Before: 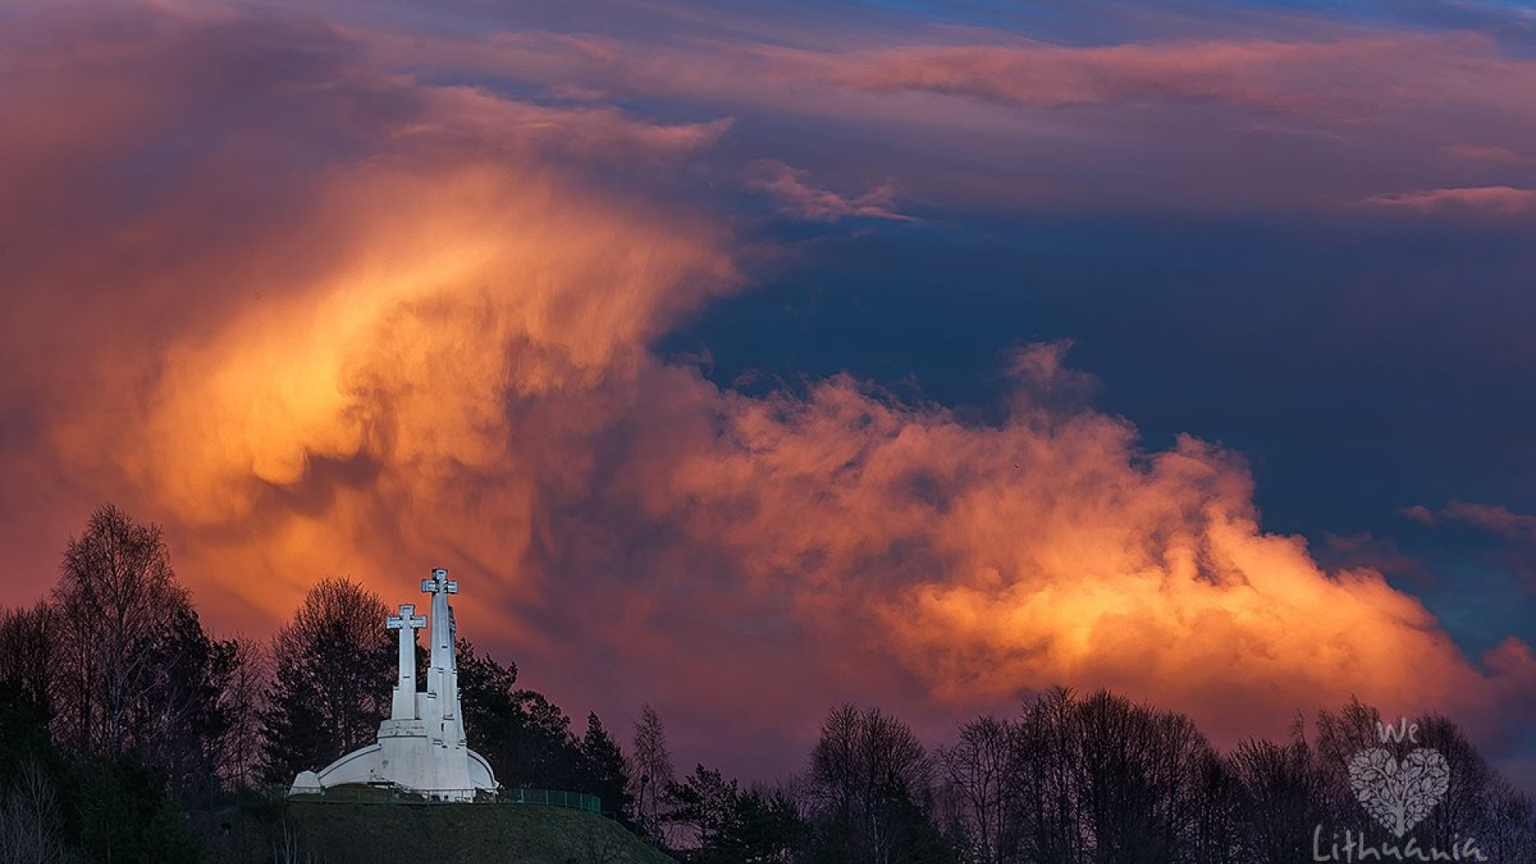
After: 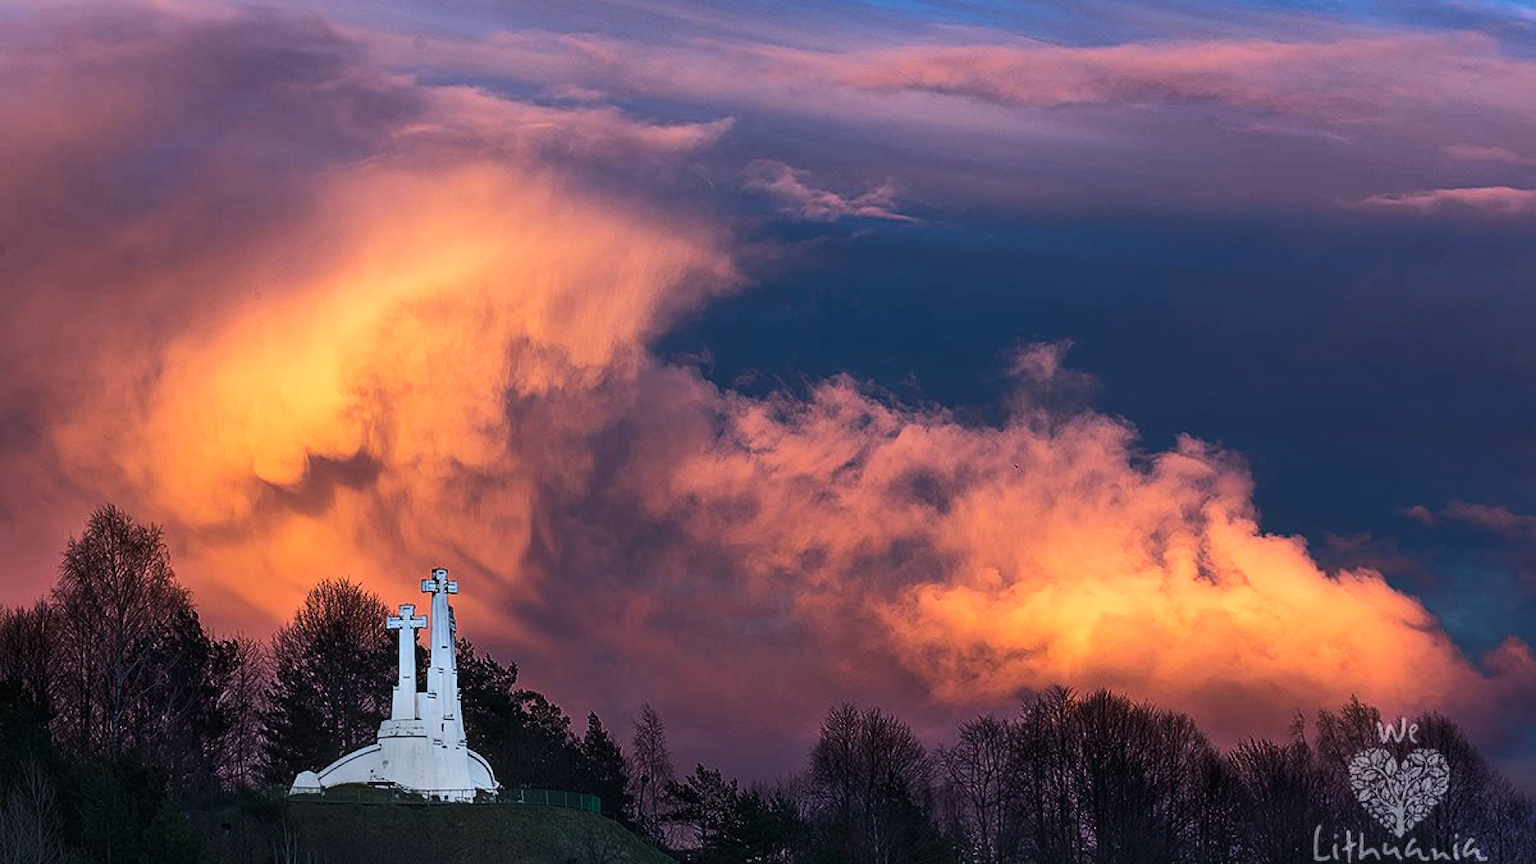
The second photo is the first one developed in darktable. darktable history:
white balance: red 0.974, blue 1.044
rgb curve: curves: ch0 [(0, 0) (0.284, 0.292) (0.505, 0.644) (1, 1)], compensate middle gray true
rgb levels: preserve colors max RGB
